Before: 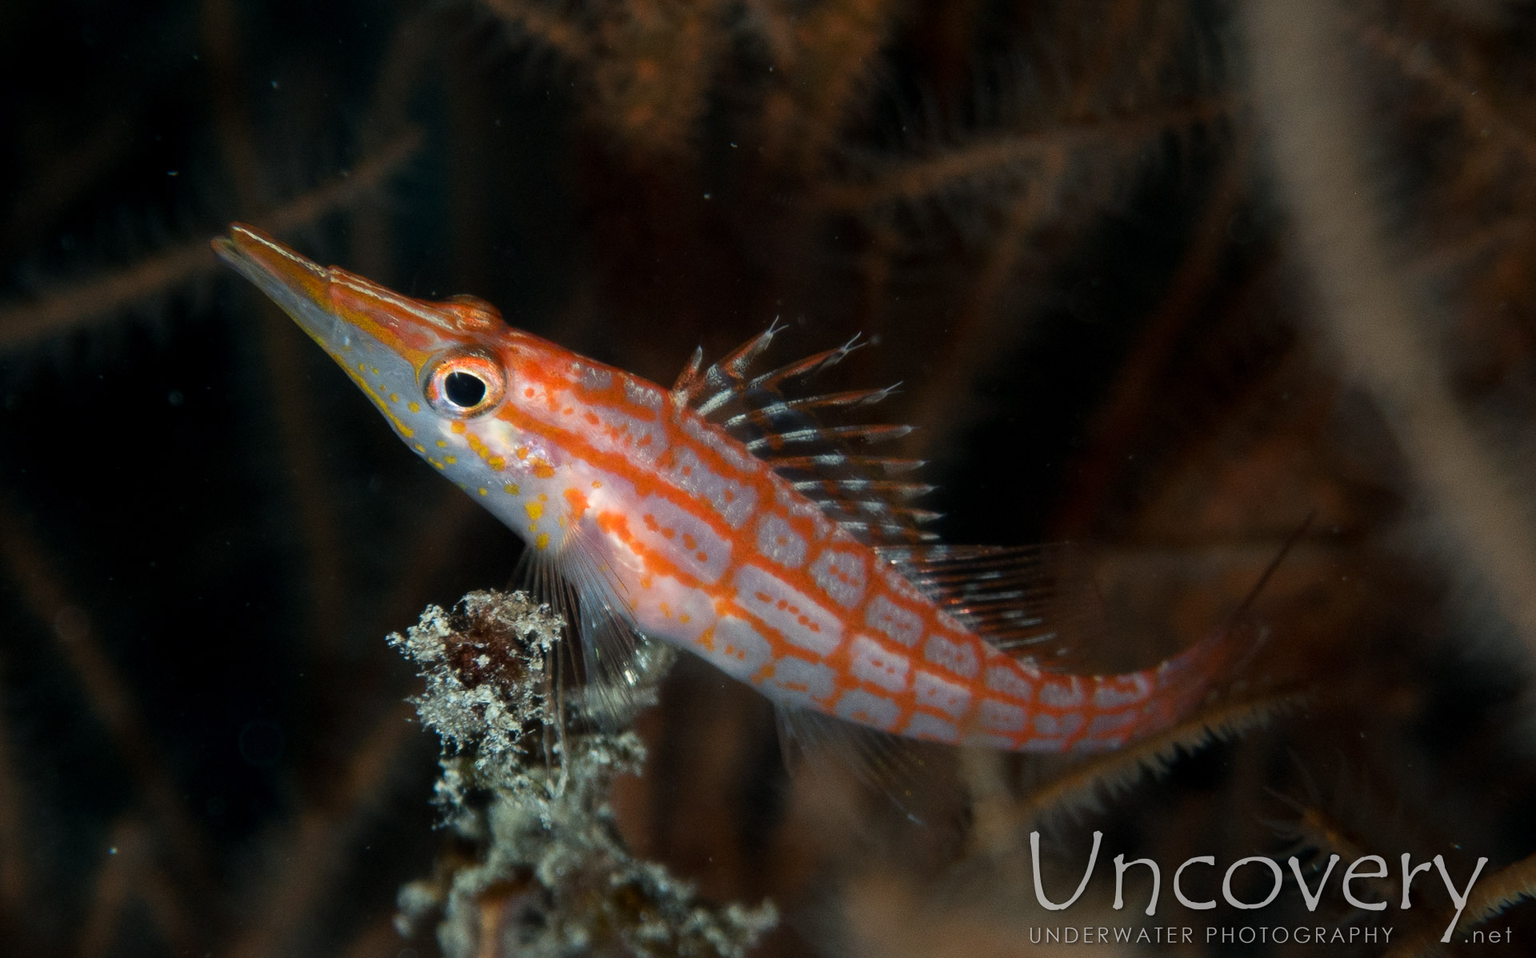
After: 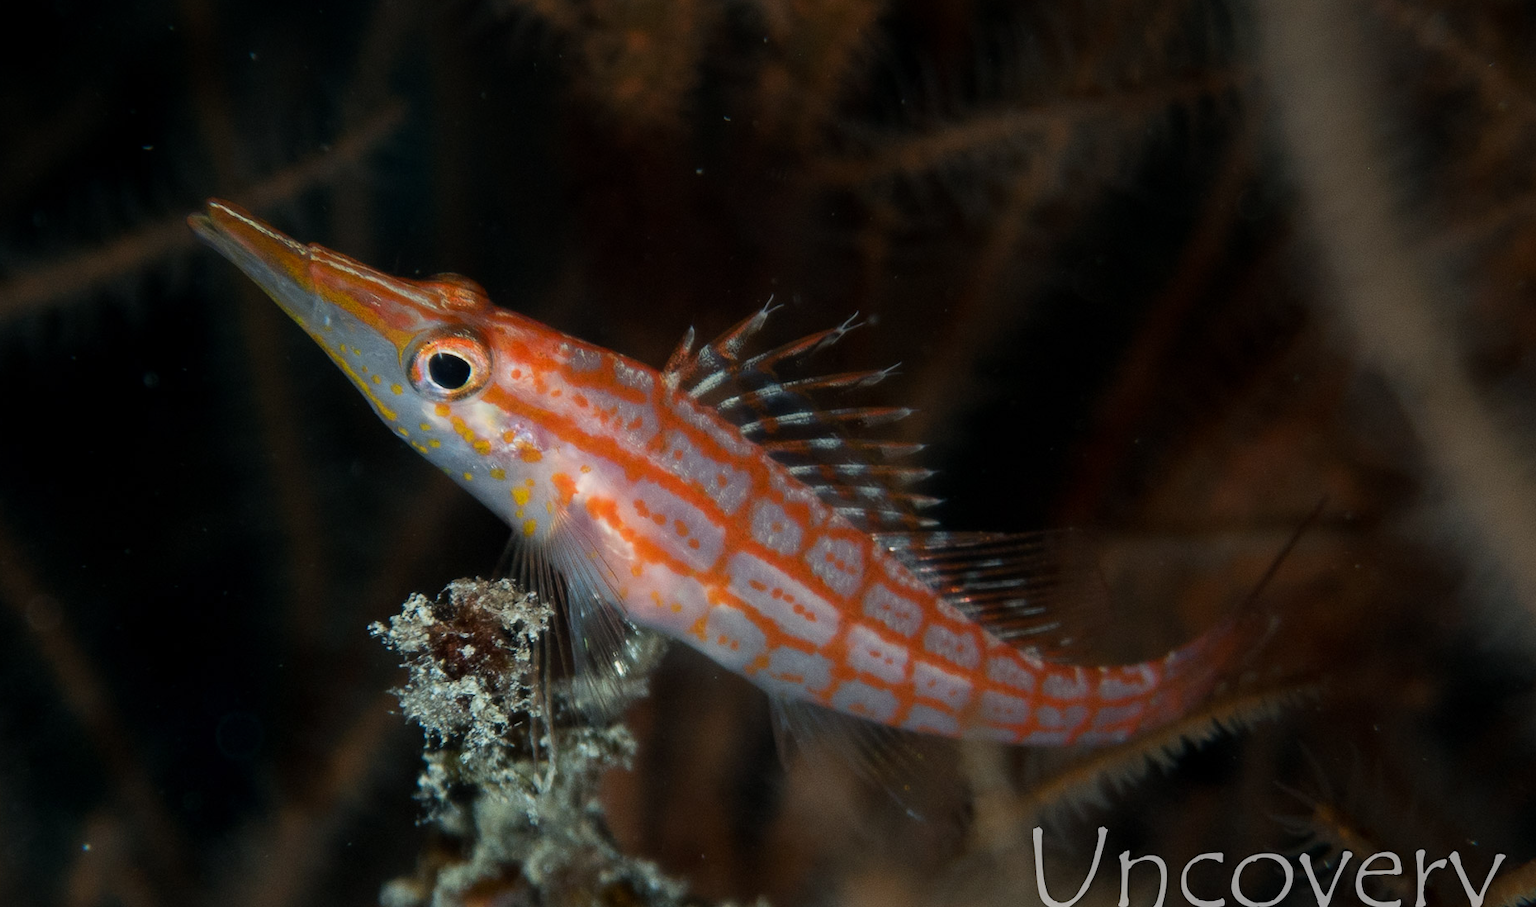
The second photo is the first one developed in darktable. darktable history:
graduated density: on, module defaults
crop: left 1.964%, top 3.251%, right 1.122%, bottom 4.933%
